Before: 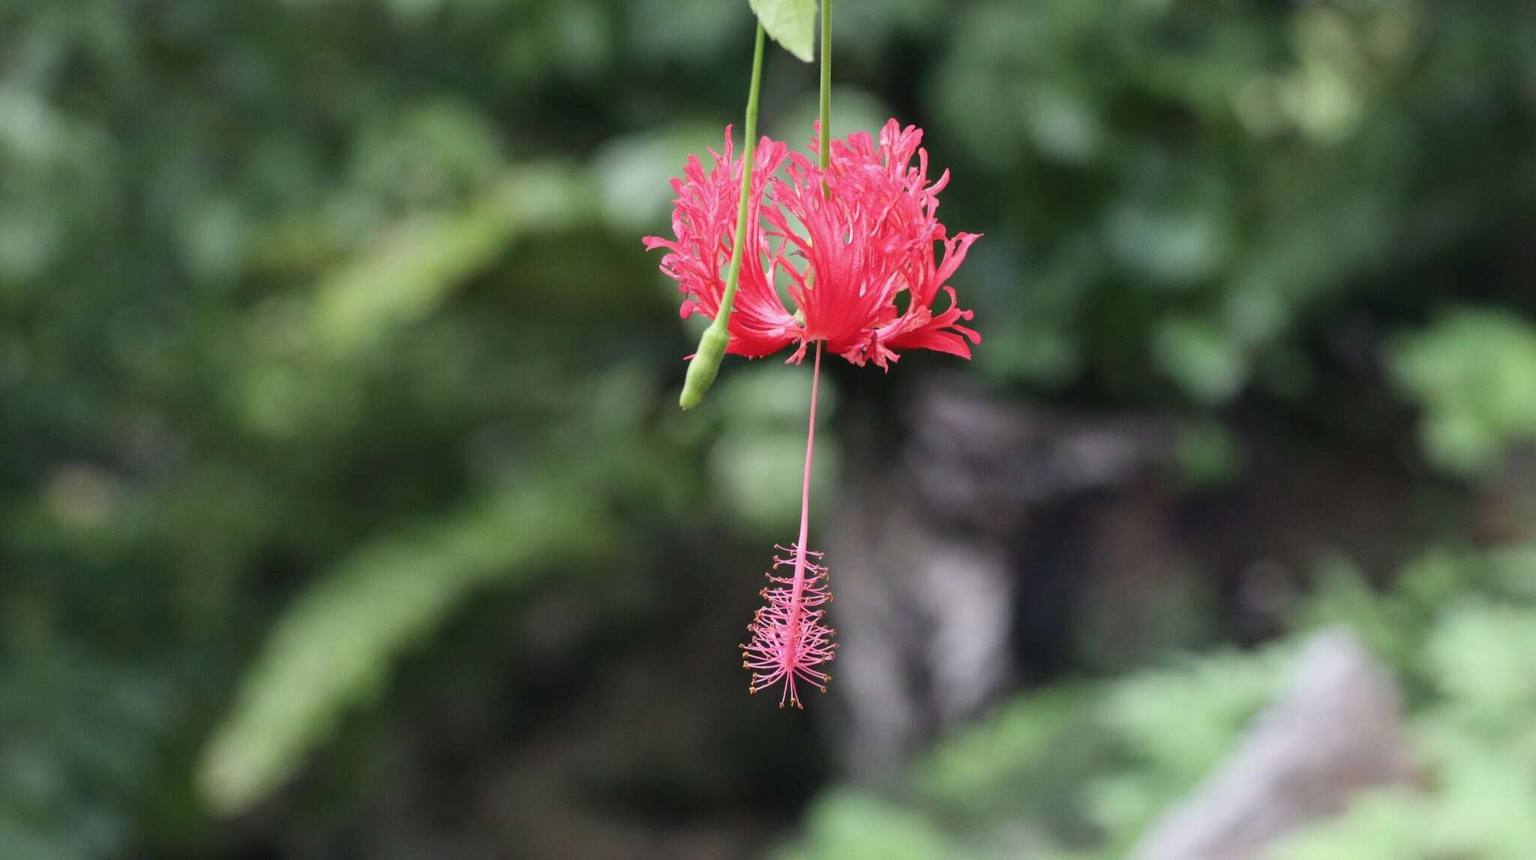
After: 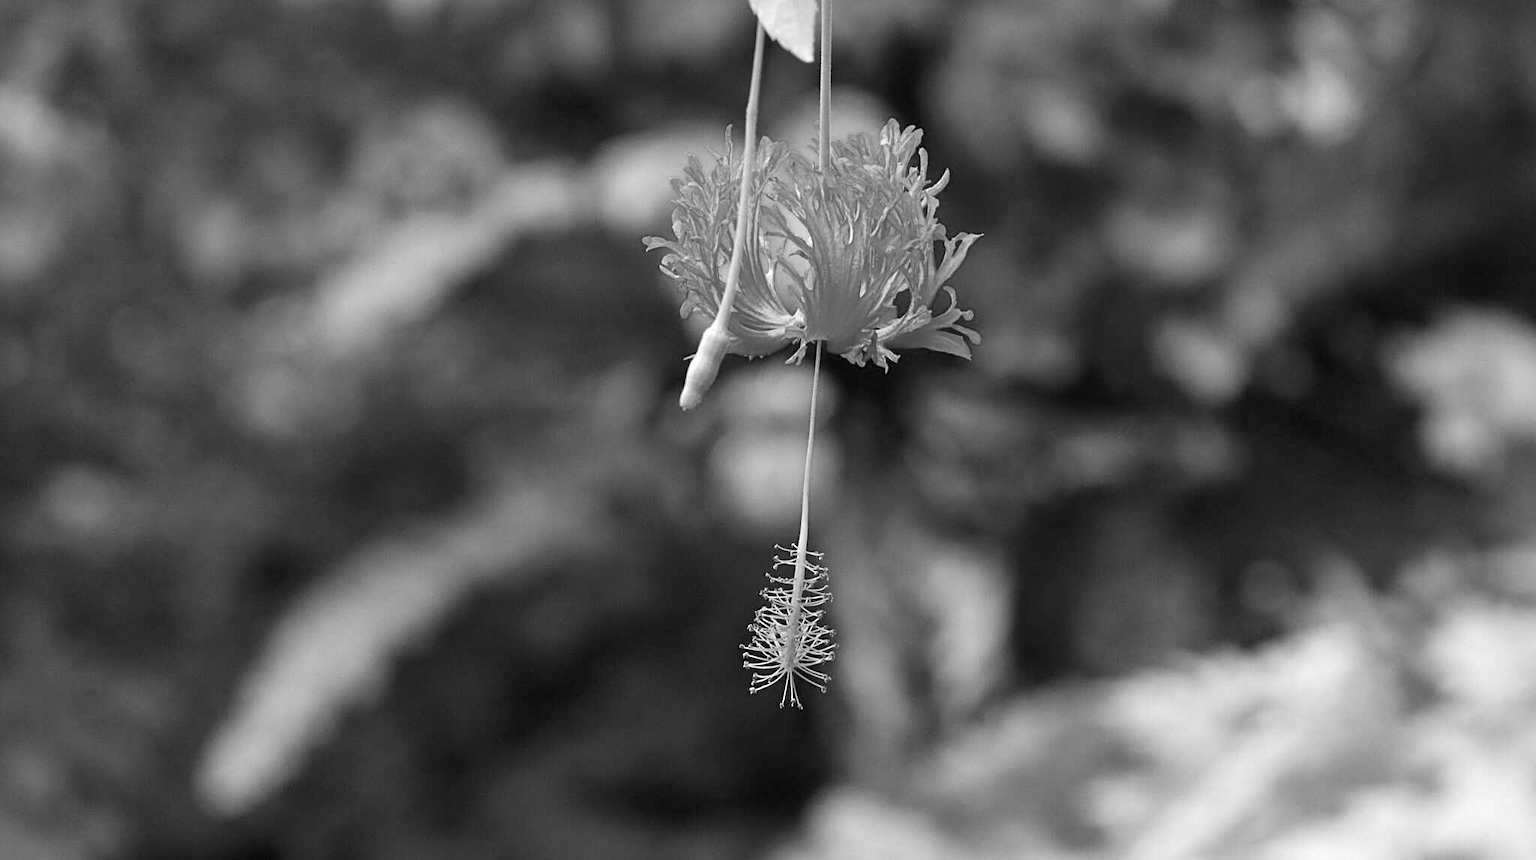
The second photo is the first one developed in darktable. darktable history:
sharpen: on, module defaults
monochrome: on, module defaults
color balance: mode lift, gamma, gain (sRGB), lift [0.997, 0.979, 1.021, 1.011], gamma [1, 1.084, 0.916, 0.998], gain [1, 0.87, 1.13, 1.101], contrast 4.55%, contrast fulcrum 38.24%, output saturation 104.09%
